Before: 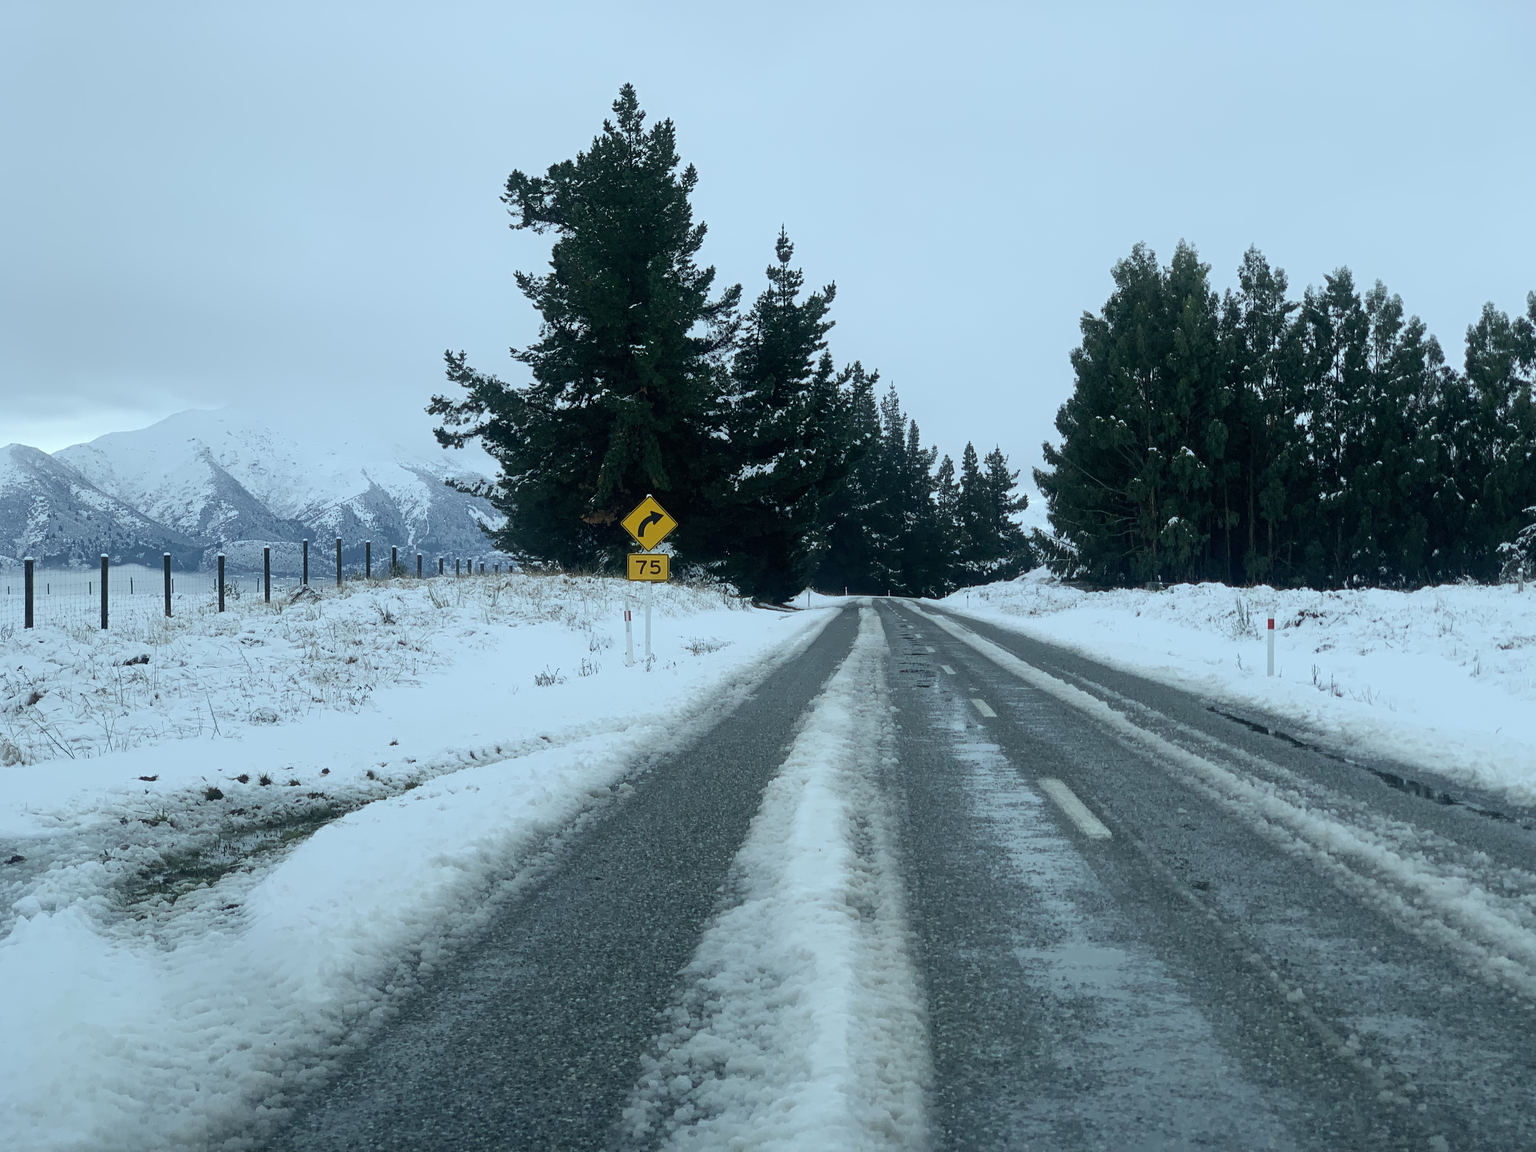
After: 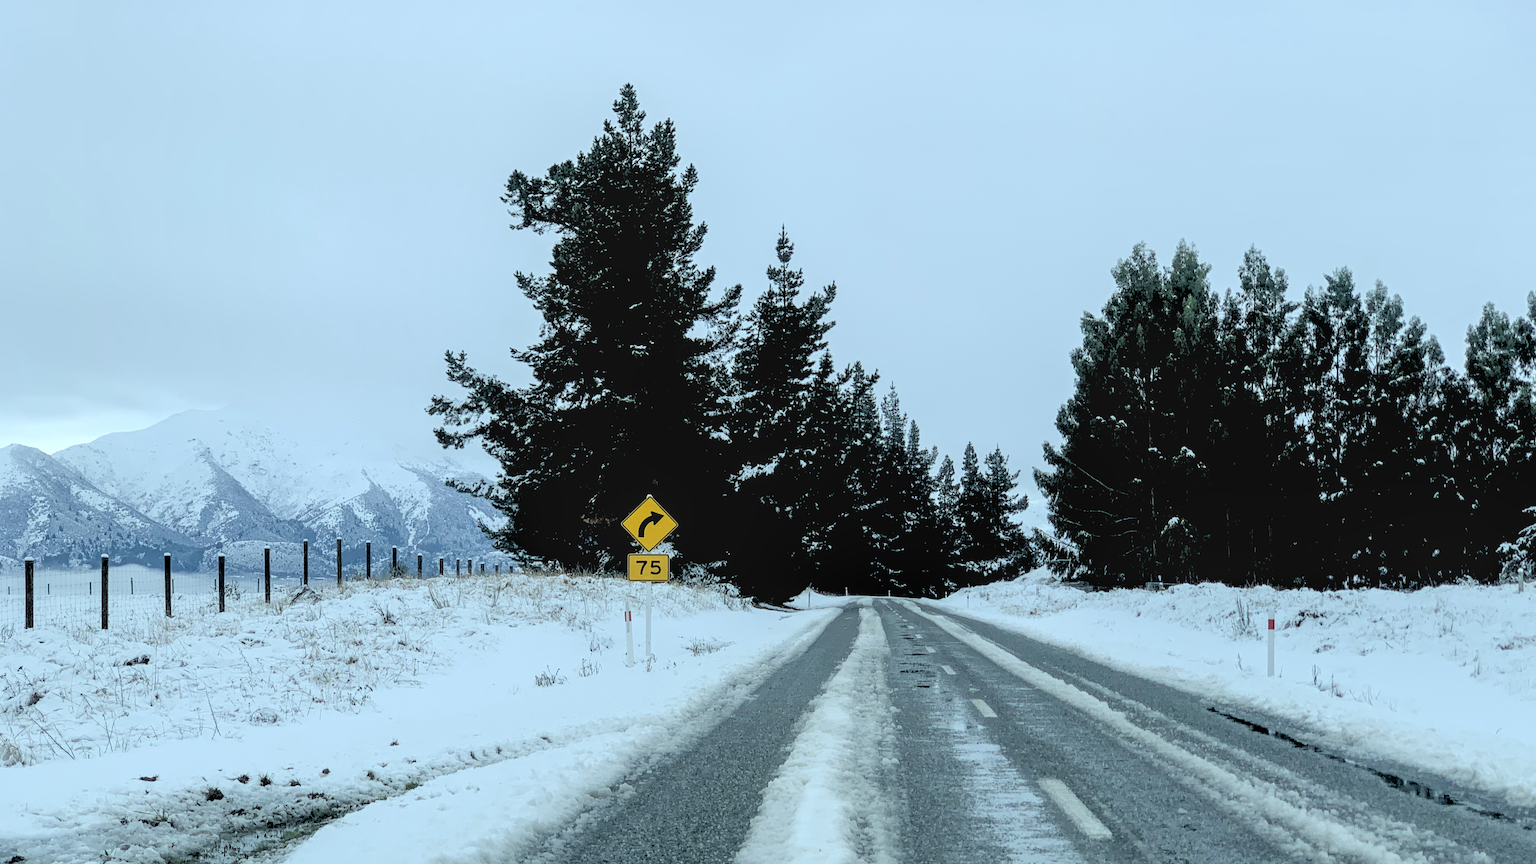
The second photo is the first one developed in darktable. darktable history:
crop: bottom 24.988%
rgb levels: levels [[0.027, 0.429, 0.996], [0, 0.5, 1], [0, 0.5, 1]]
local contrast: on, module defaults
